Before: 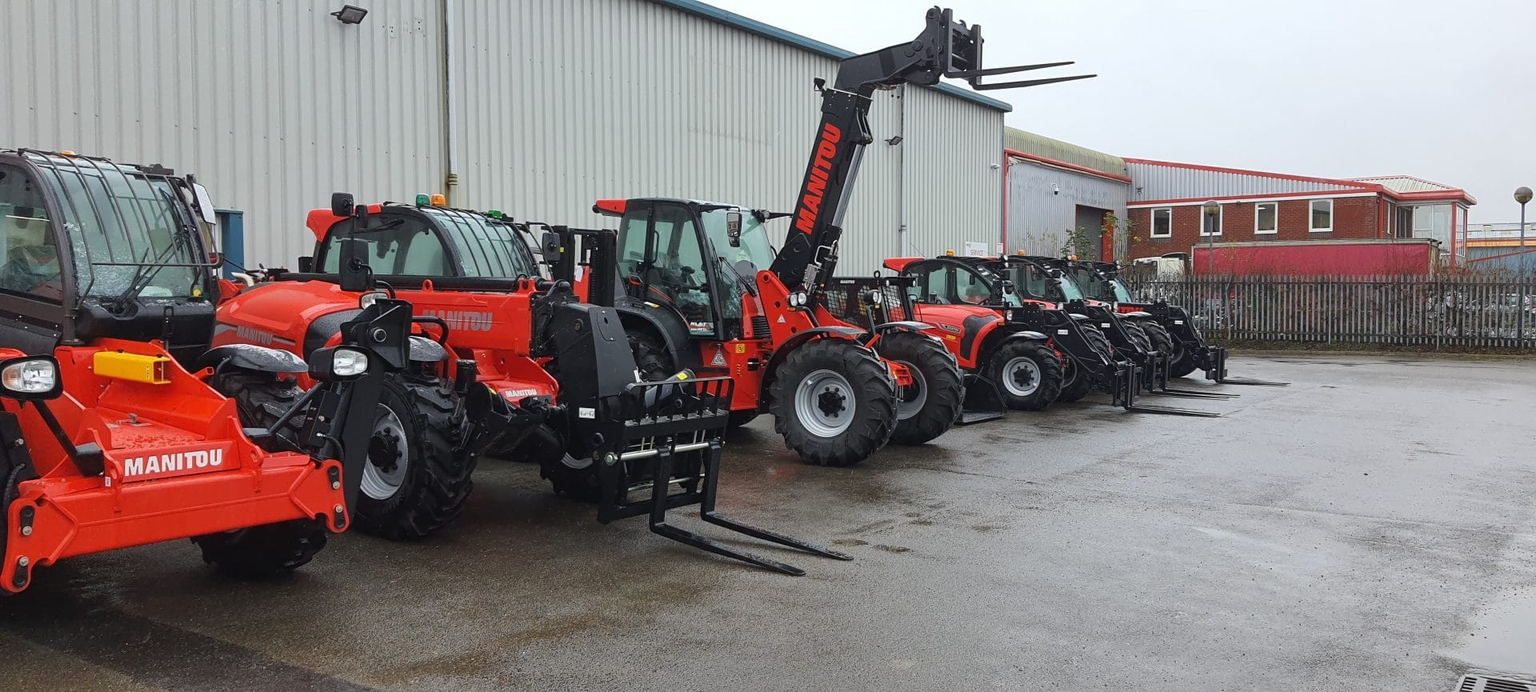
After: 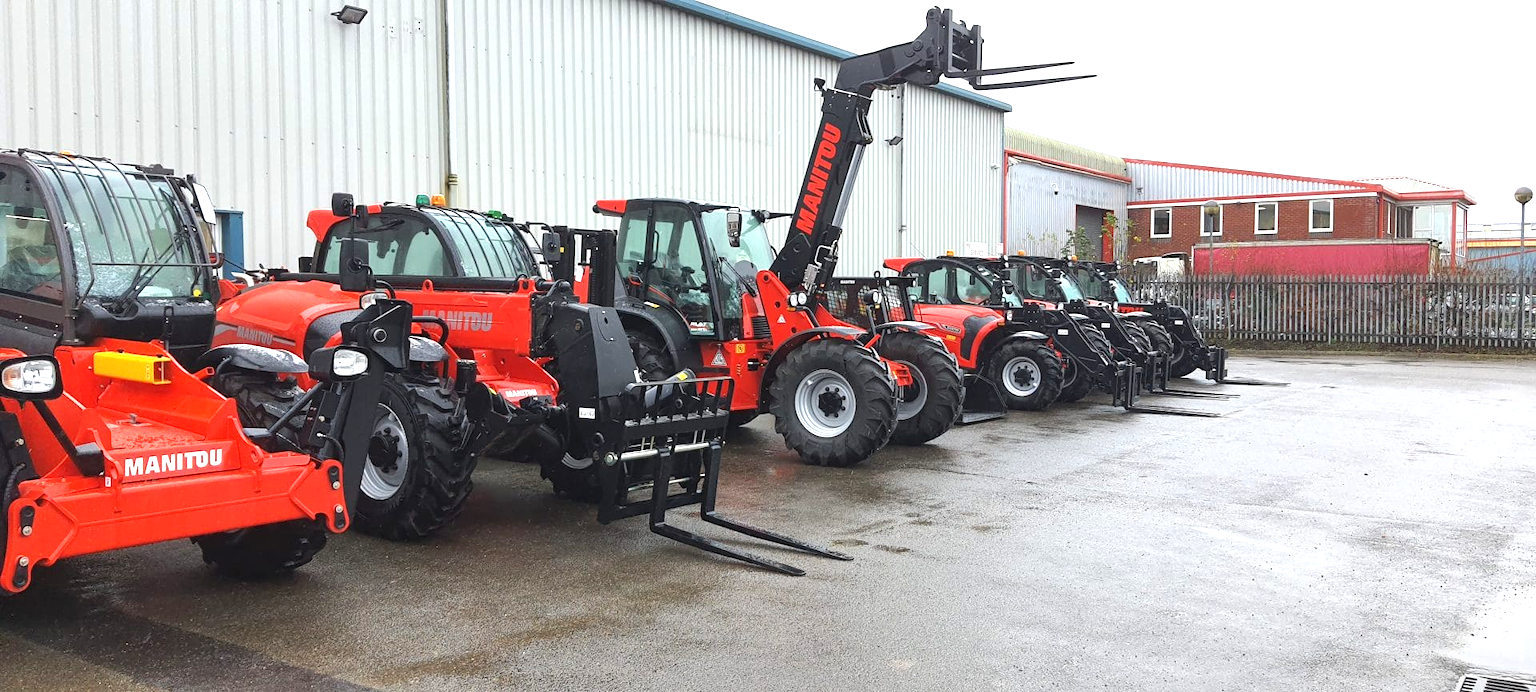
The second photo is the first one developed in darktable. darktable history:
exposure: black level correction 0, exposure 0.95 EV, compensate exposure bias true, compensate highlight preservation false
